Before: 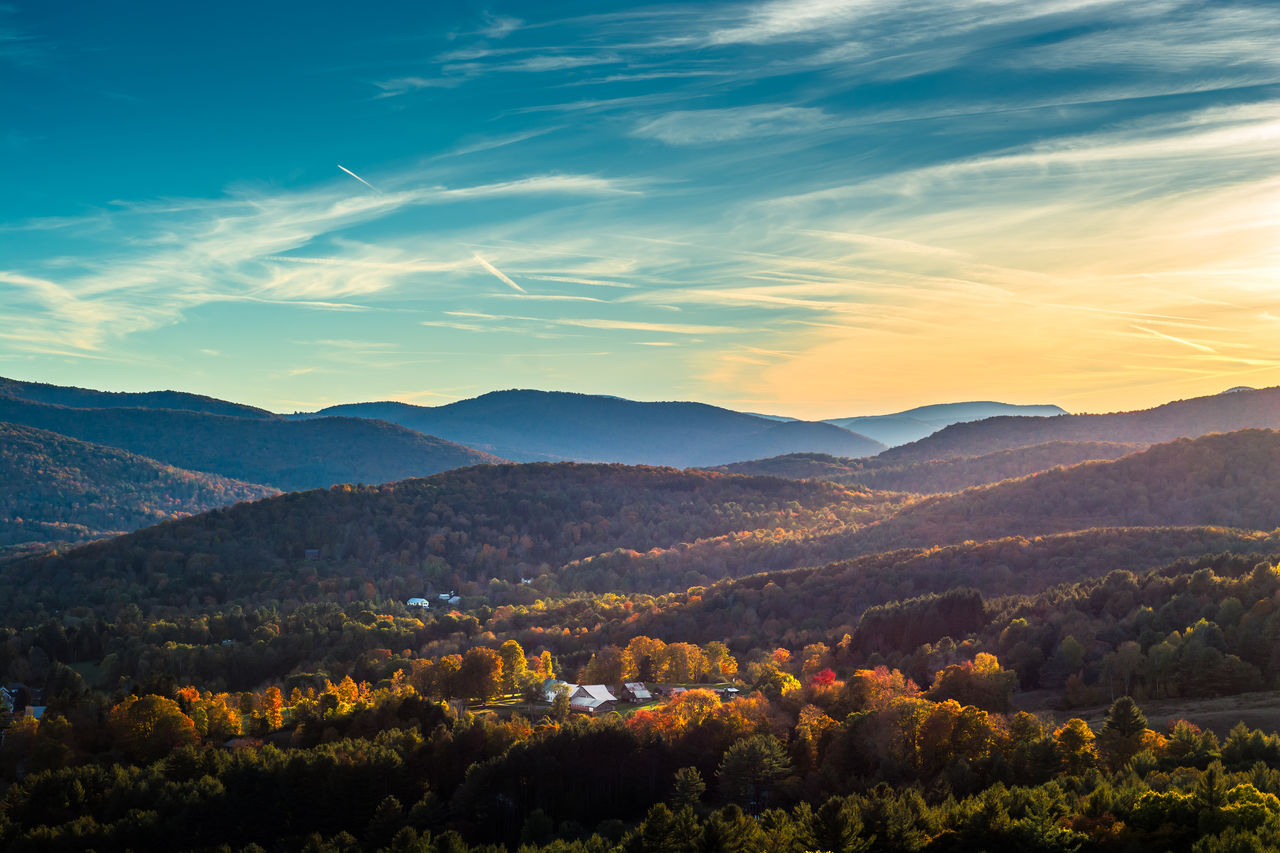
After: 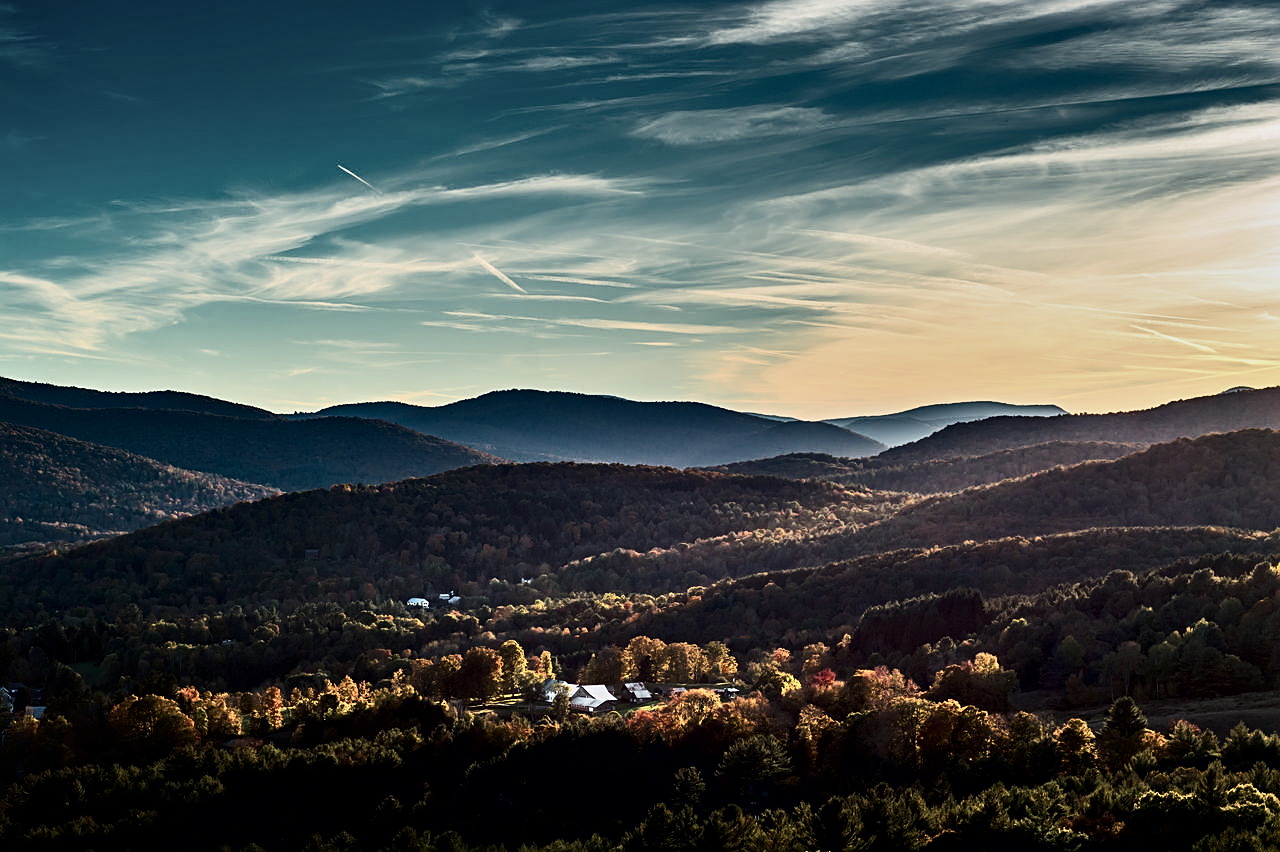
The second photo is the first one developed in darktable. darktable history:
sharpen: on, module defaults
crop: bottom 0.065%
contrast equalizer: octaves 7, y [[0.6 ×6], [0.55 ×6], [0 ×6], [0 ×6], [0 ×6]]
contrast brightness saturation: contrast 0.249, saturation -0.321
exposure: black level correction 0, exposure -0.802 EV, compensate exposure bias true, compensate highlight preservation false
